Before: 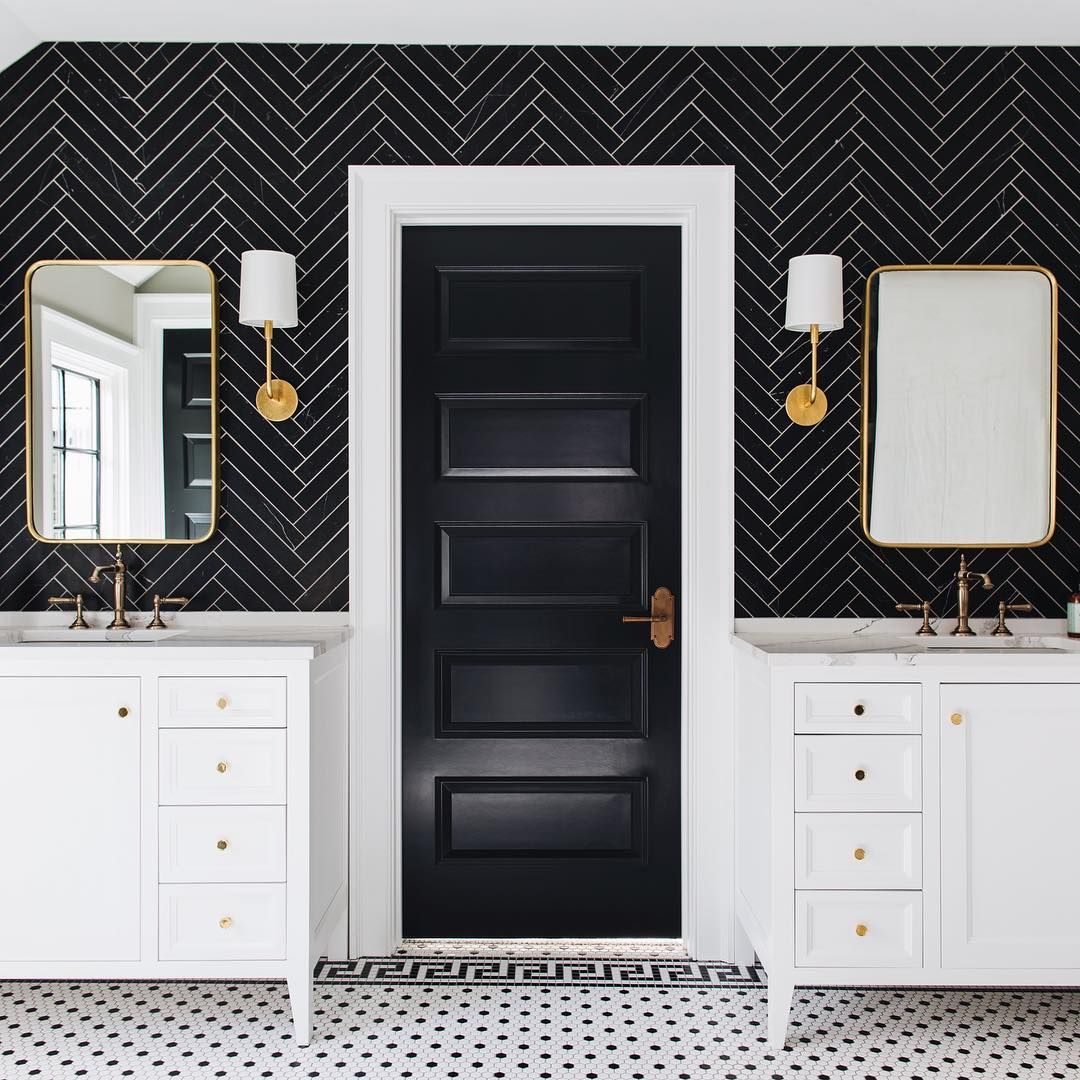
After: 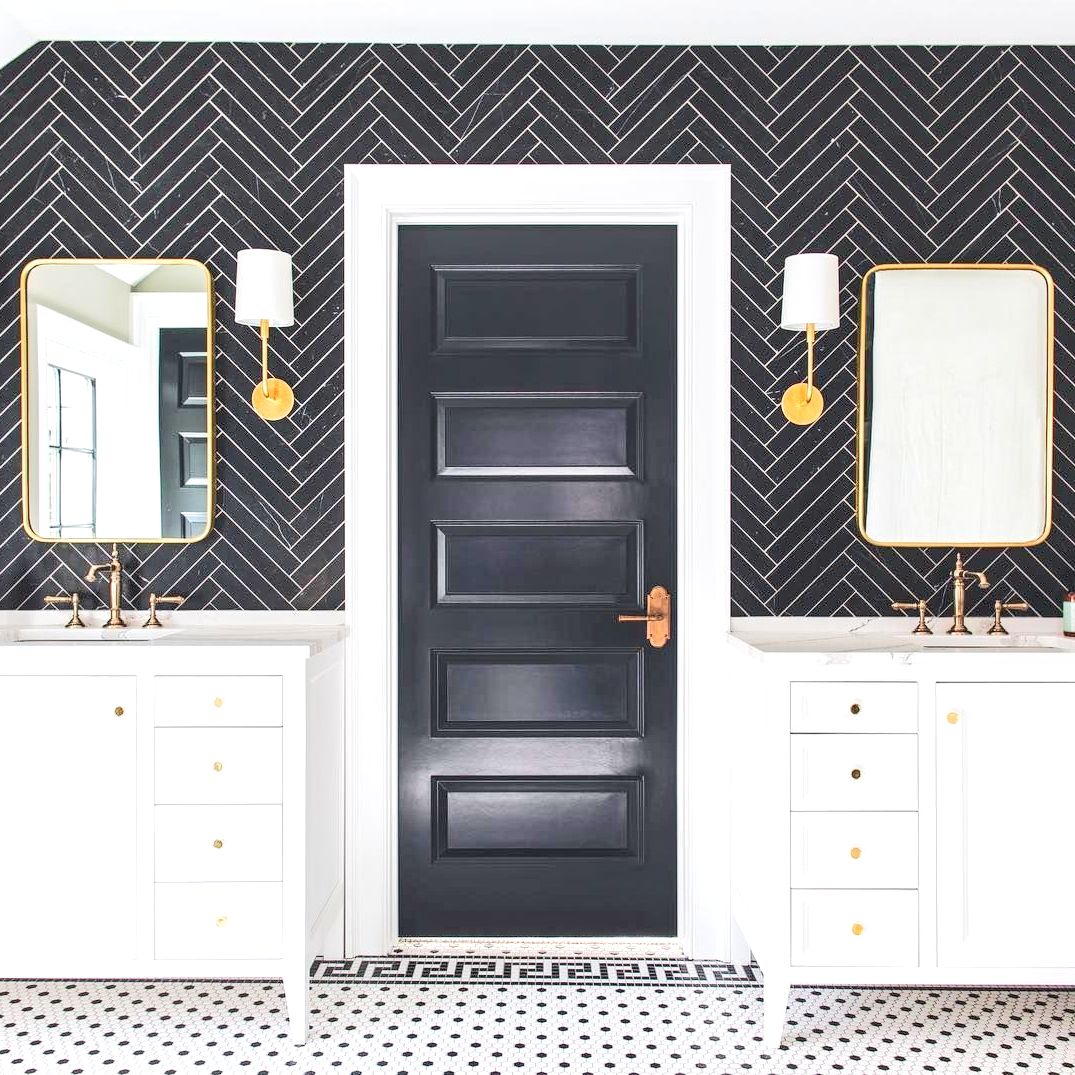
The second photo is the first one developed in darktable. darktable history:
crop and rotate: left 0.448%, top 0.13%, bottom 0.256%
local contrast: on, module defaults
tone equalizer: -8 EV 2 EV, -7 EV 1.96 EV, -6 EV 1.98 EV, -5 EV 1.99 EV, -4 EV 2 EV, -3 EV 1.48 EV, -2 EV 0.97 EV, -1 EV 0.48 EV, edges refinement/feathering 500, mask exposure compensation -1.57 EV, preserve details no
